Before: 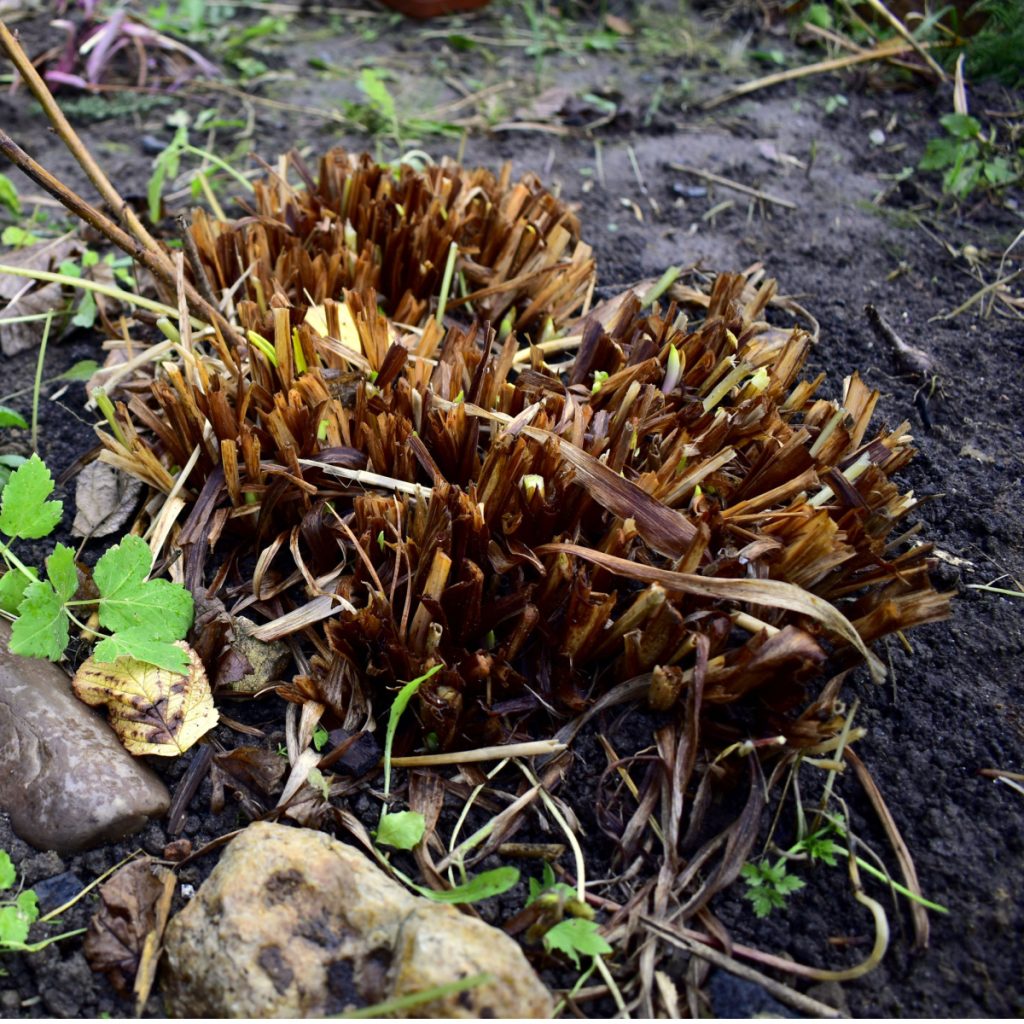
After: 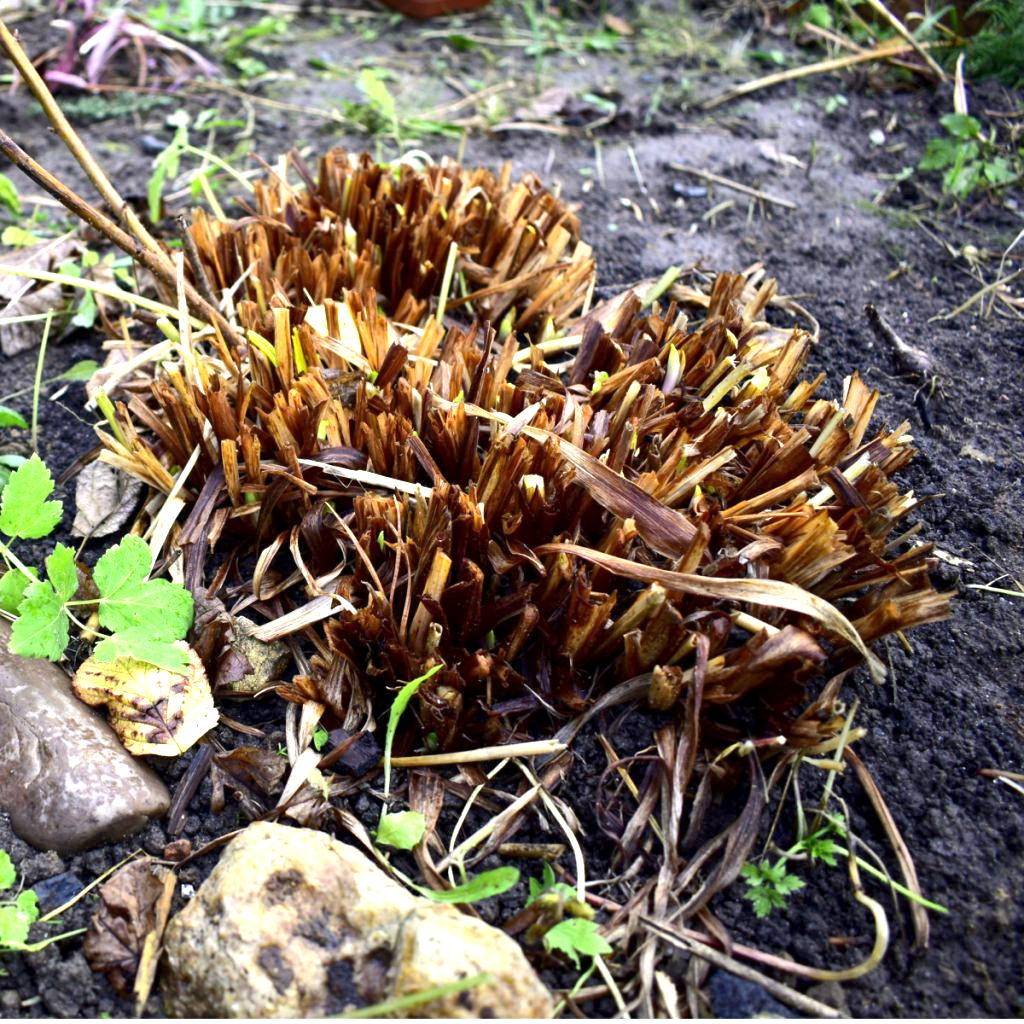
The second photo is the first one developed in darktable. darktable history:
exposure: black level correction 0, exposure 0.9 EV, compensate highlight preservation false
local contrast: highlights 100%, shadows 100%, detail 120%, midtone range 0.2
